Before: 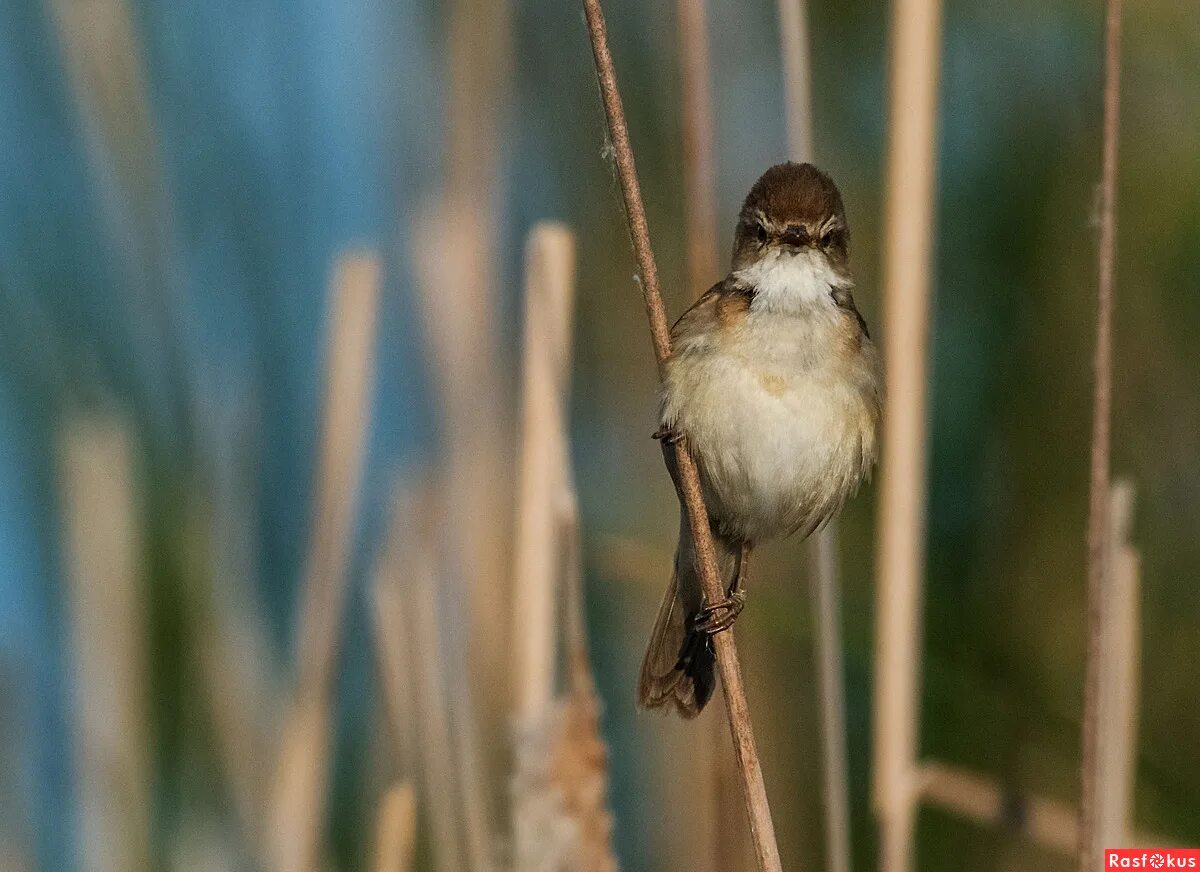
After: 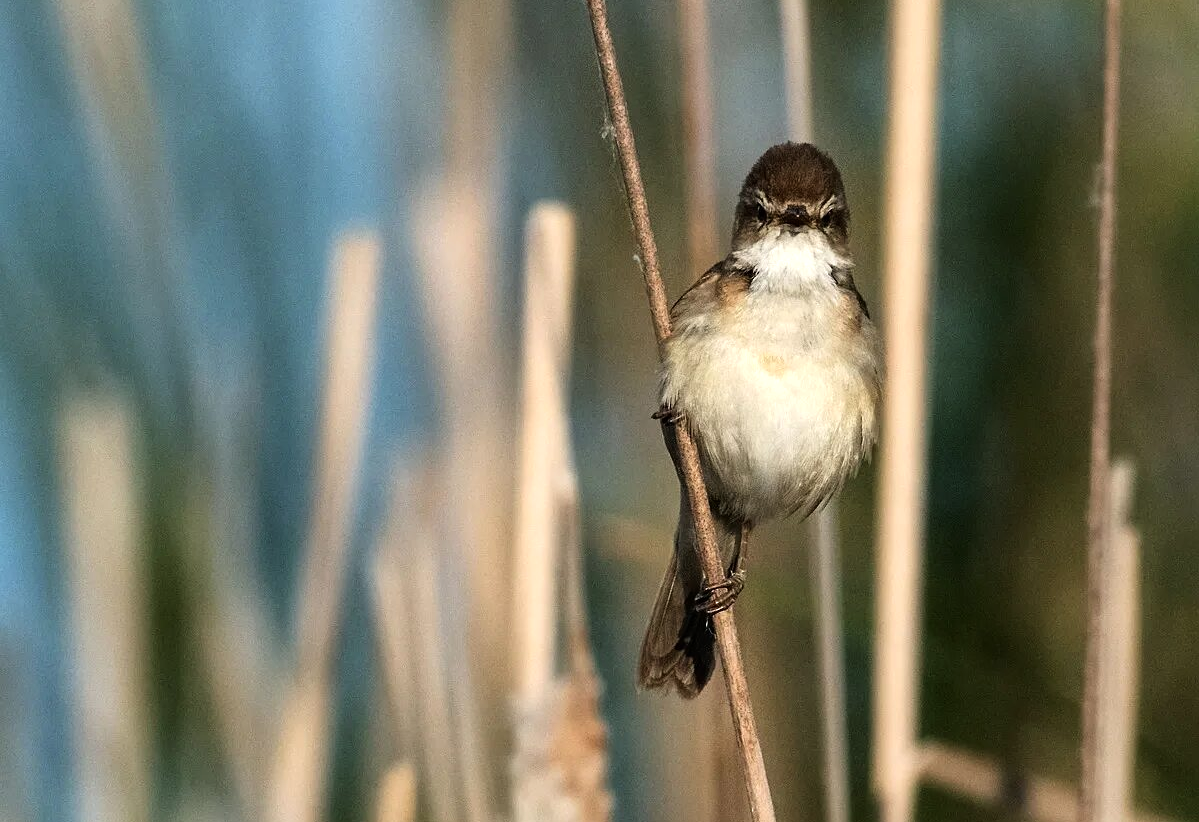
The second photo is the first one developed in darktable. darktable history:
contrast brightness saturation: contrast 0.112, saturation -0.151
crop and rotate: top 2.469%, bottom 3.23%
tone equalizer: -8 EV -0.737 EV, -7 EV -0.667 EV, -6 EV -0.588 EV, -5 EV -0.373 EV, -3 EV 0.372 EV, -2 EV 0.6 EV, -1 EV 0.692 EV, +0 EV 0.731 EV
